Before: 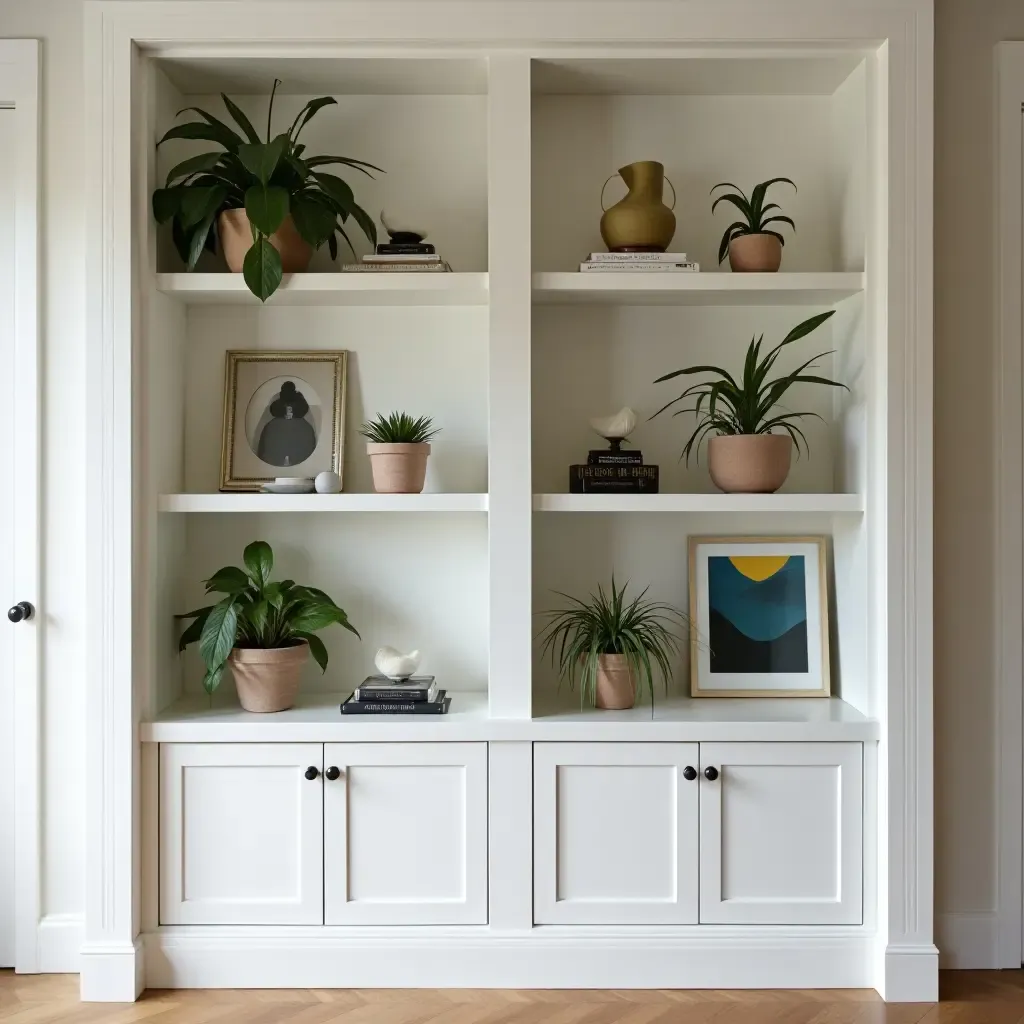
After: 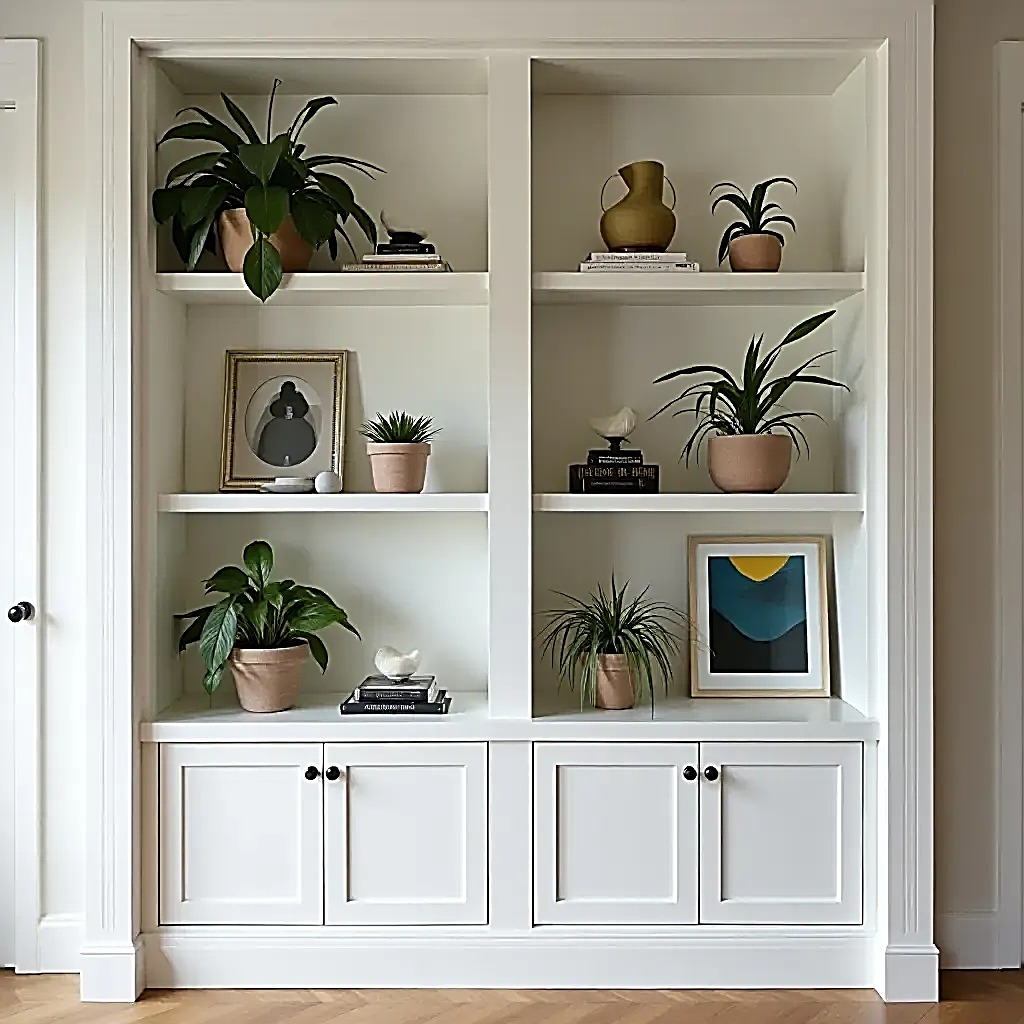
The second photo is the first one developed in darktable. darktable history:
sharpen: amount 1.991
